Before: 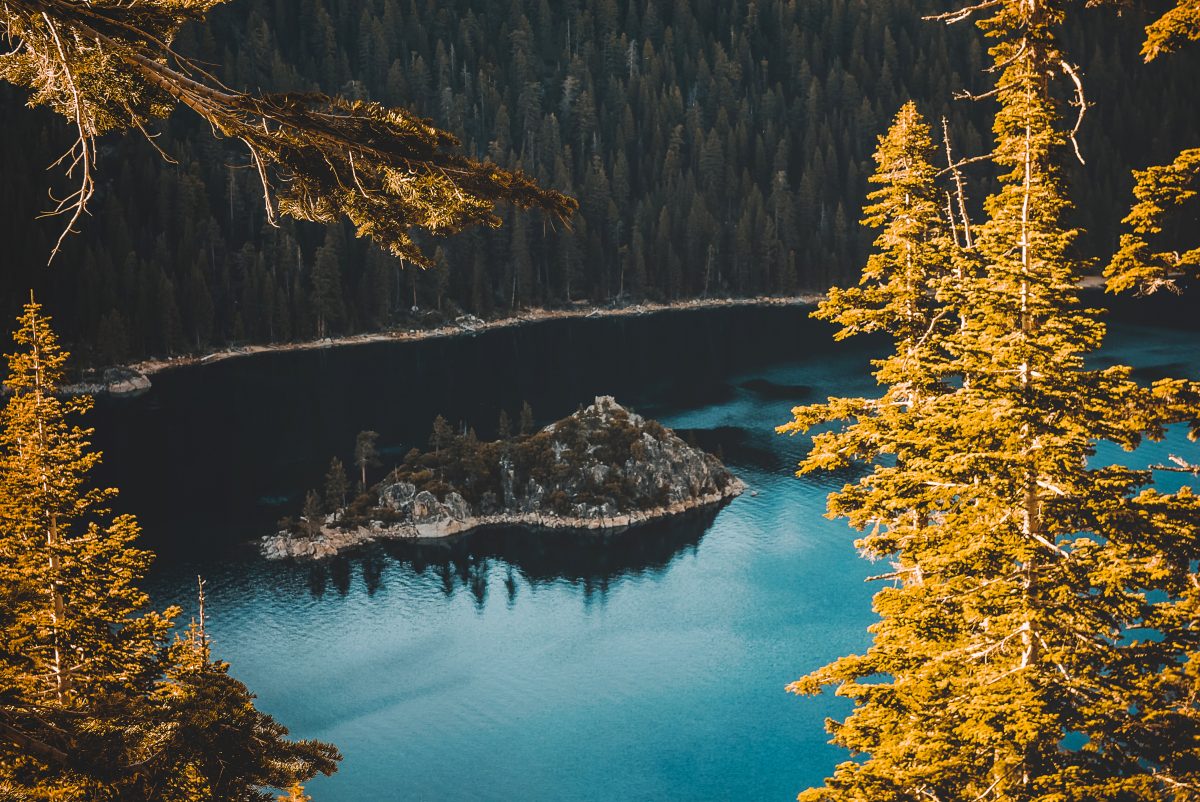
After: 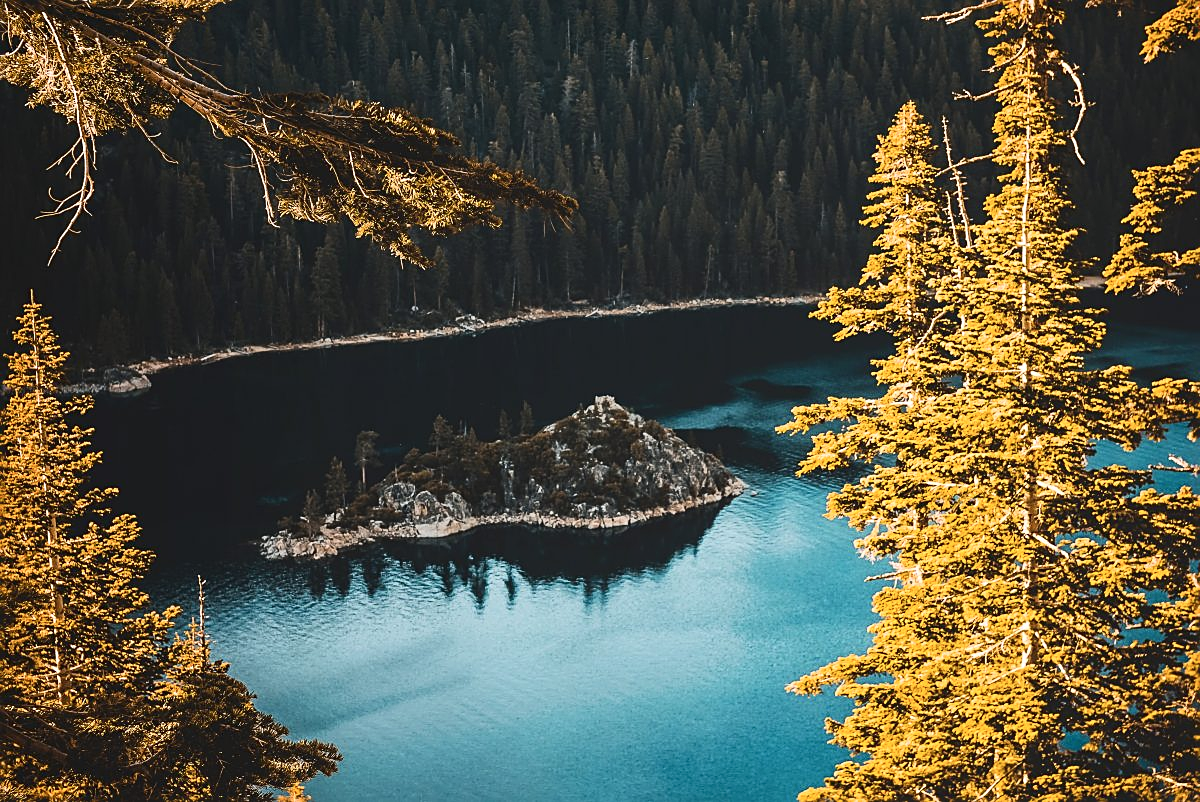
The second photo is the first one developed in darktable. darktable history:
contrast brightness saturation: contrast 0.24, brightness 0.09
sharpen: on, module defaults
